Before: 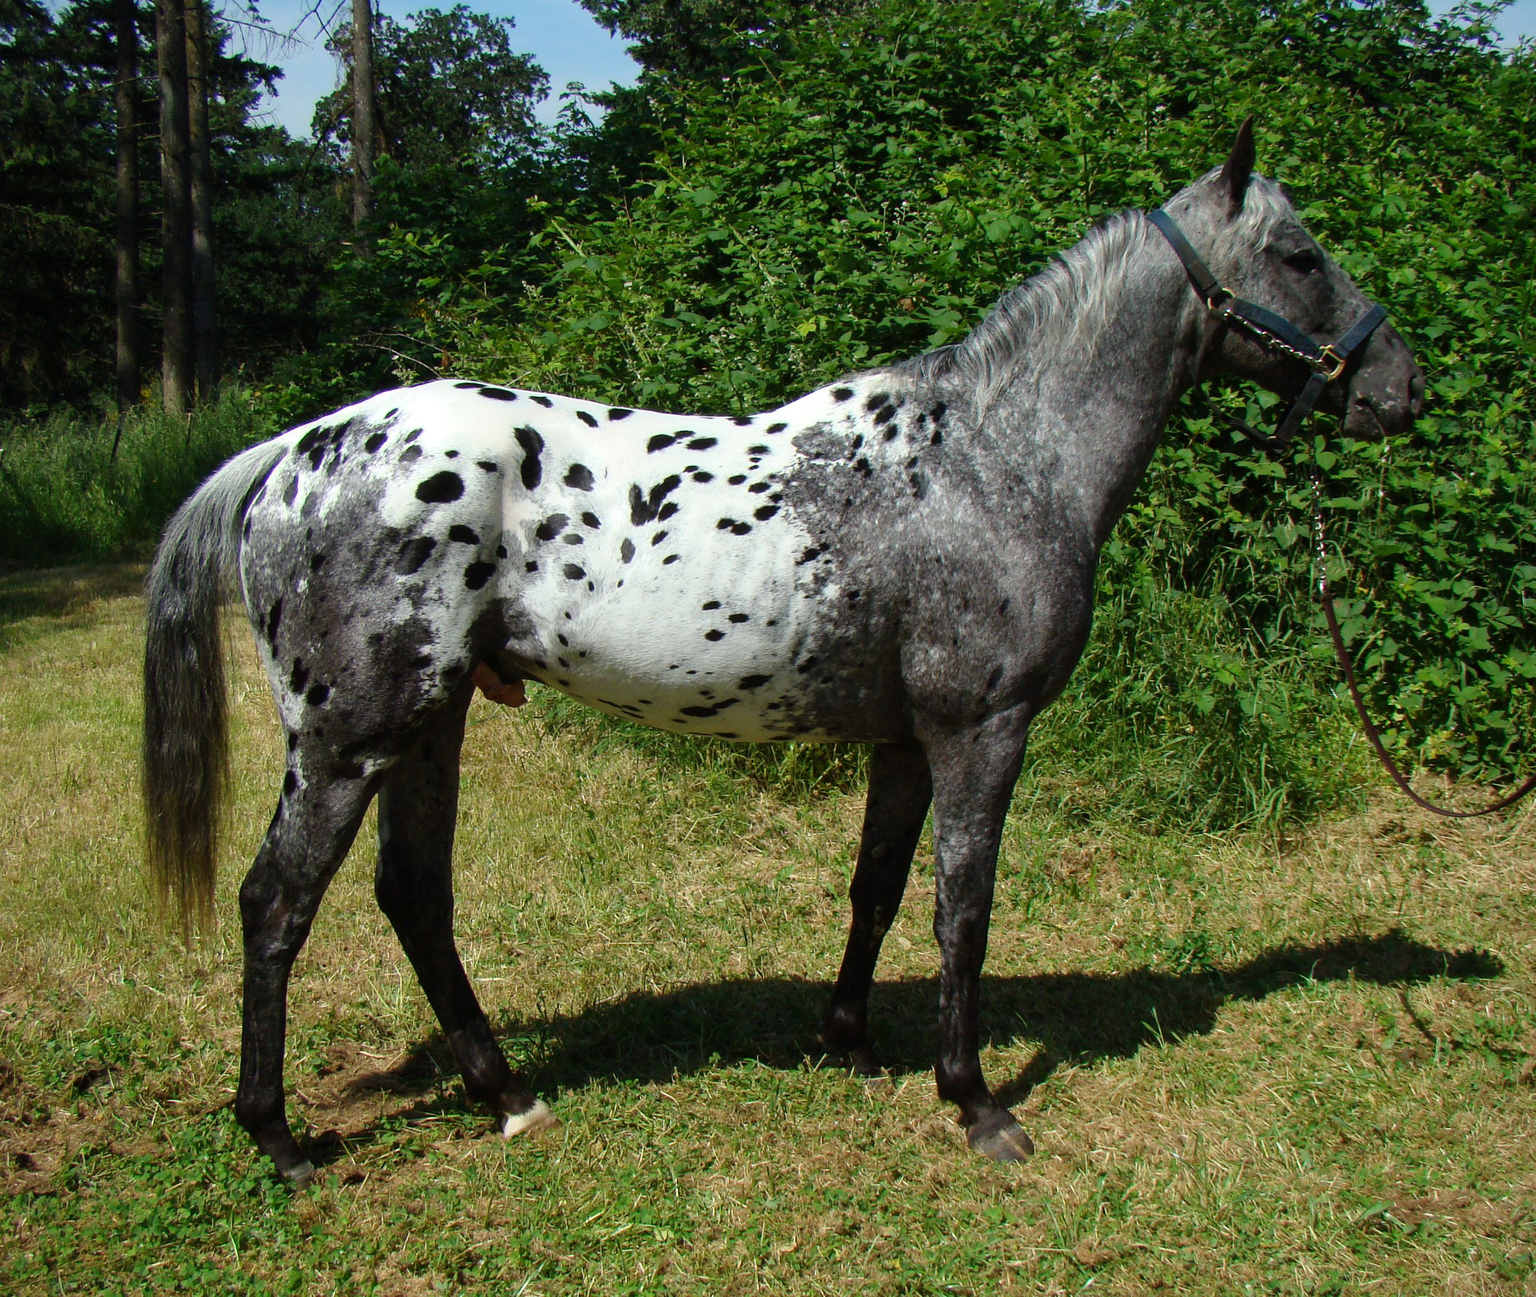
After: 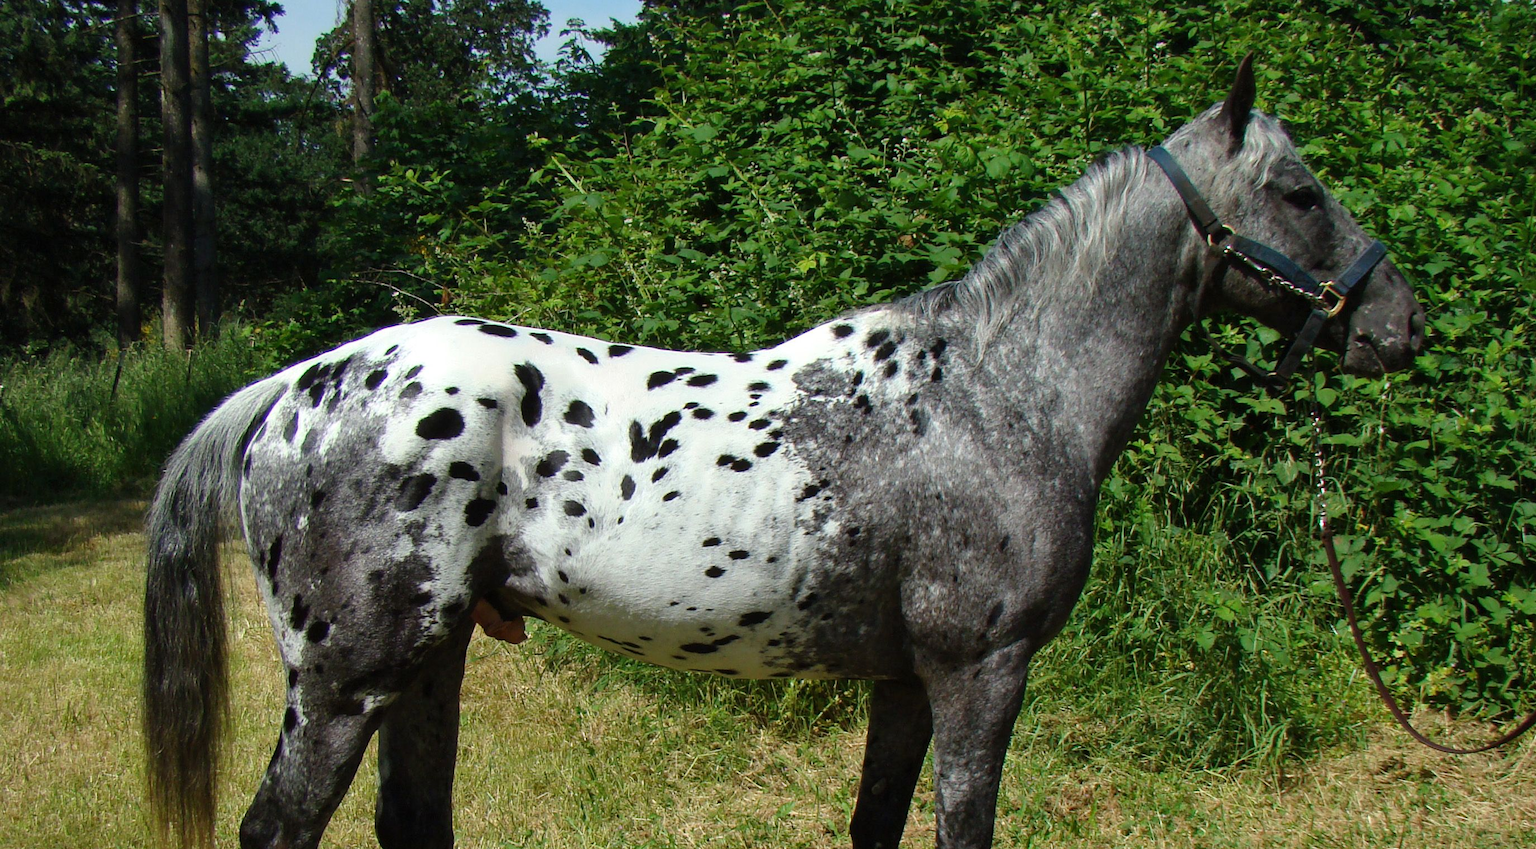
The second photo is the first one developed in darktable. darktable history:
crop and rotate: top 4.917%, bottom 29.555%
shadows and highlights: radius 107.5, shadows 23.25, highlights -57.36, low approximation 0.01, soften with gaussian
